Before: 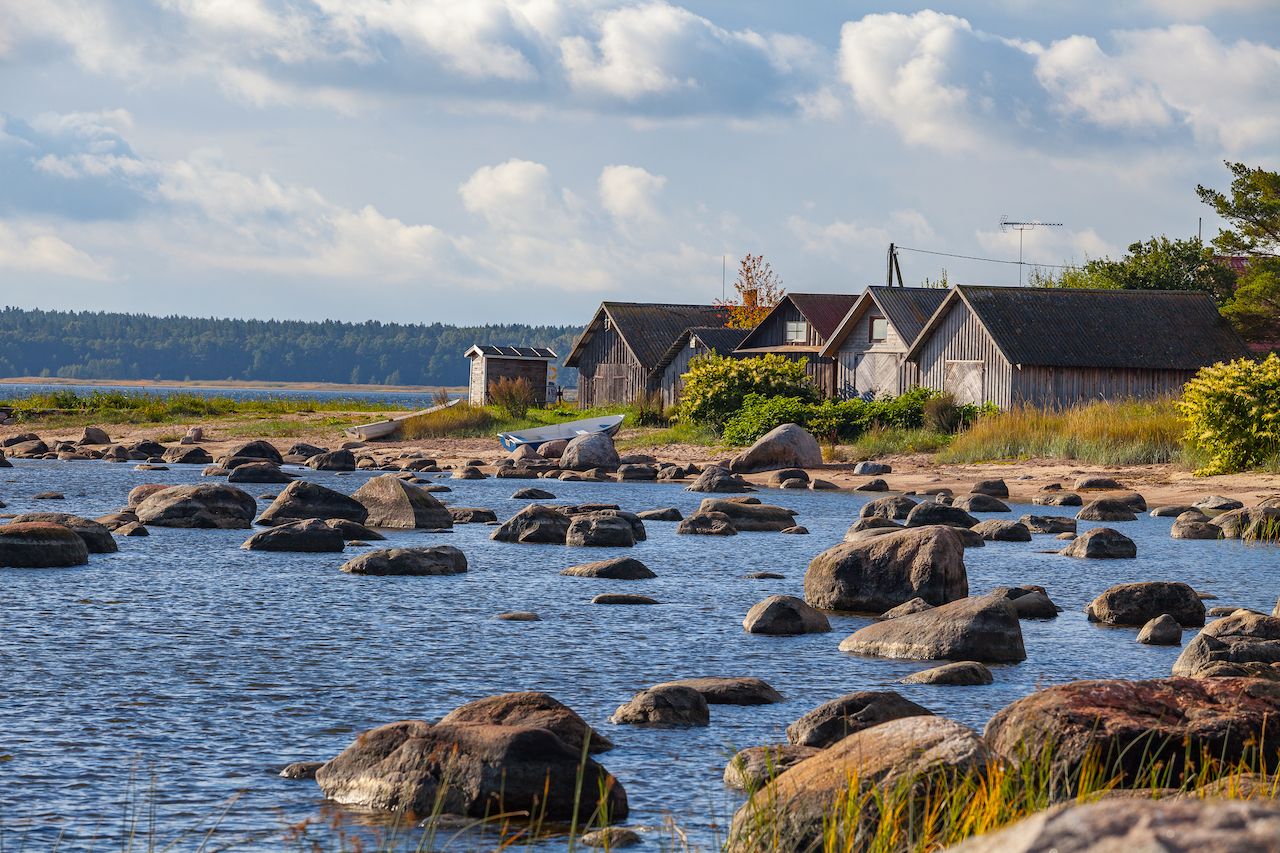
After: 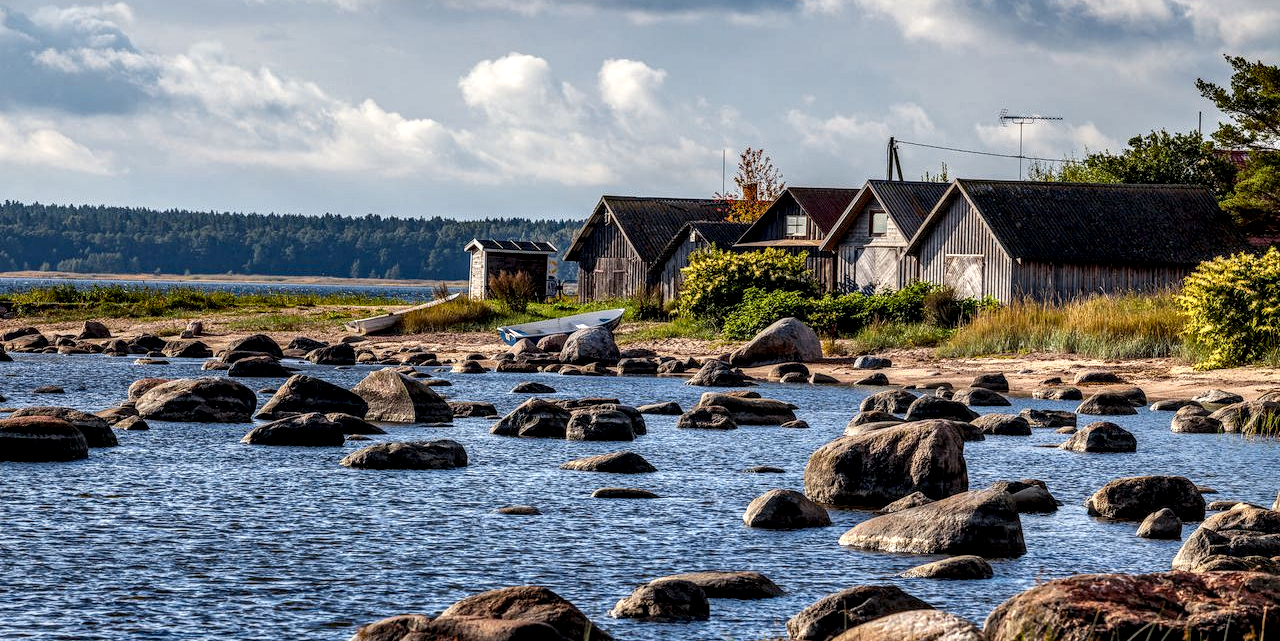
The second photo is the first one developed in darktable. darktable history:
crop and rotate: top 12.518%, bottom 12.303%
local contrast: detail 203%
shadows and highlights: shadows 25.84, white point adjustment -2.92, highlights -30.11
